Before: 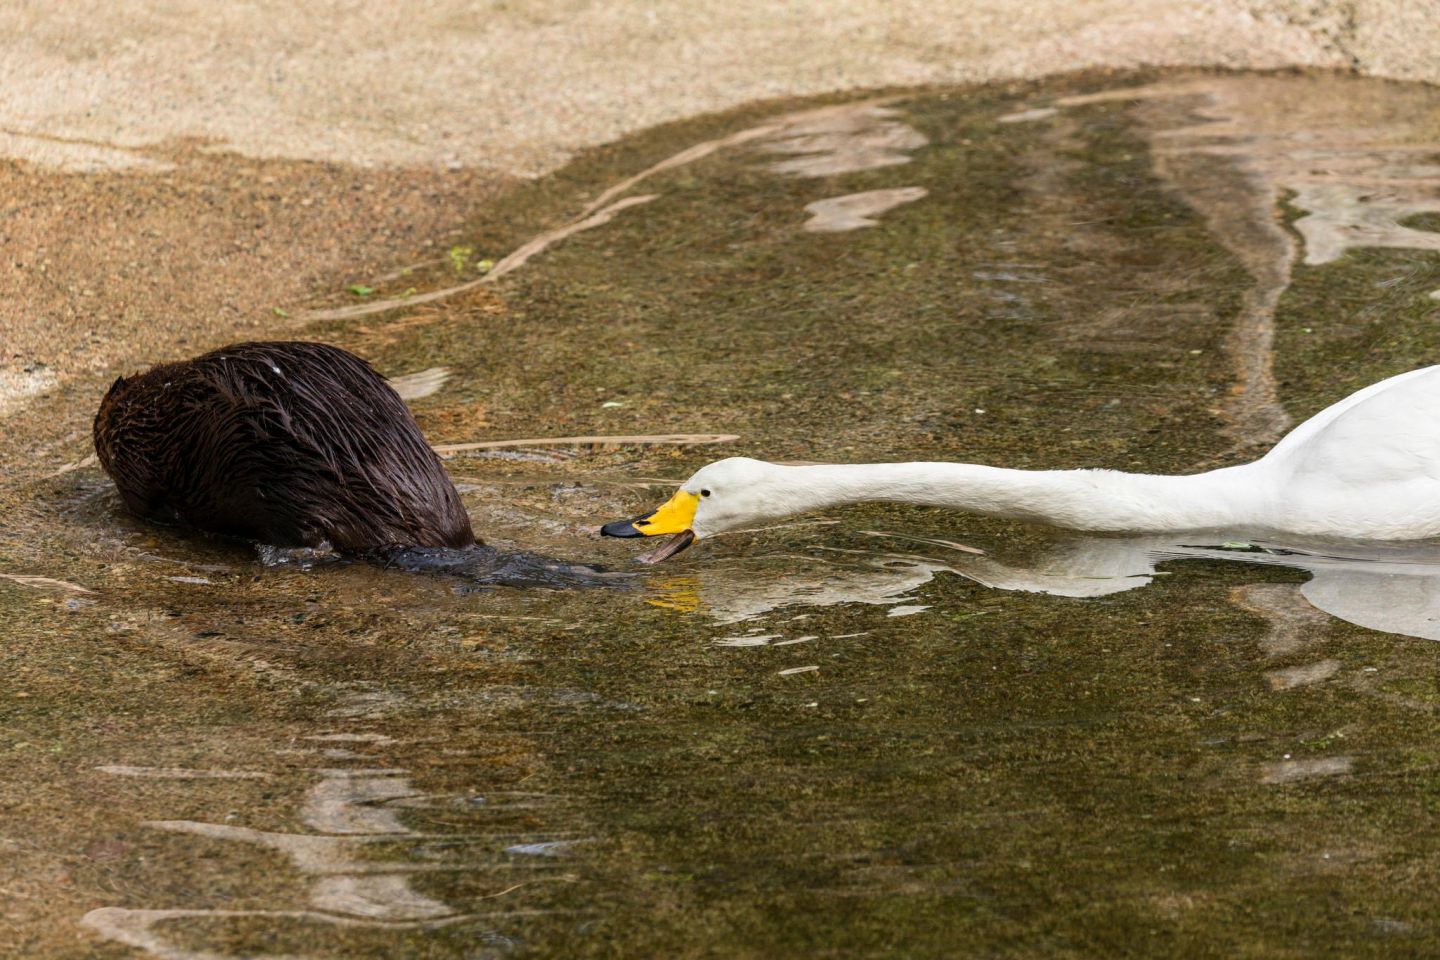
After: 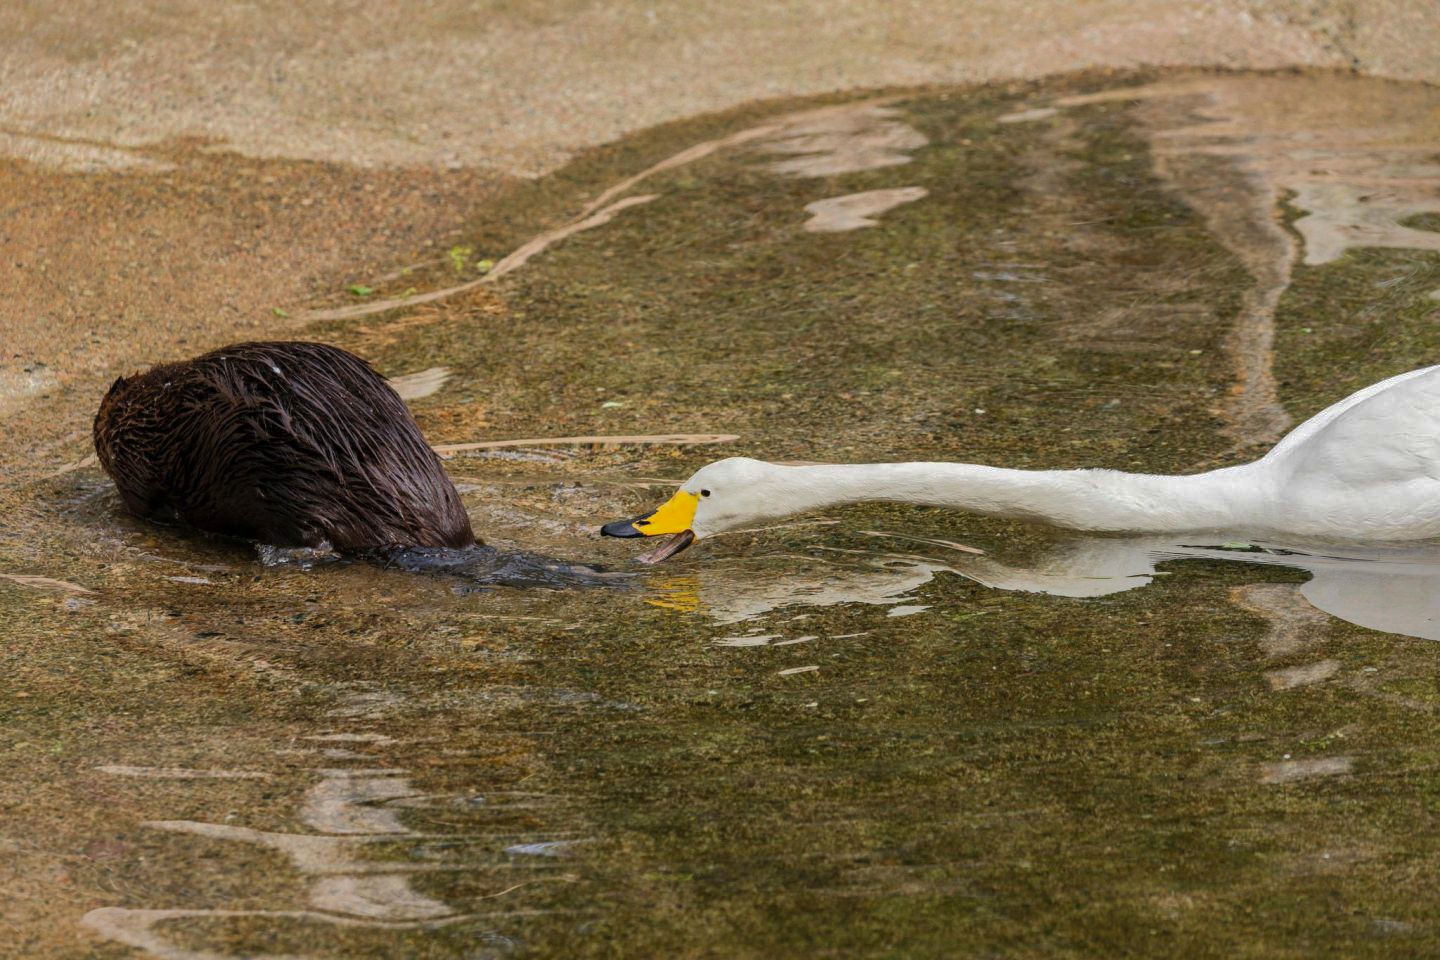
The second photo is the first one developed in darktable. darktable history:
shadows and highlights: shadows 38.48, highlights -76.13
